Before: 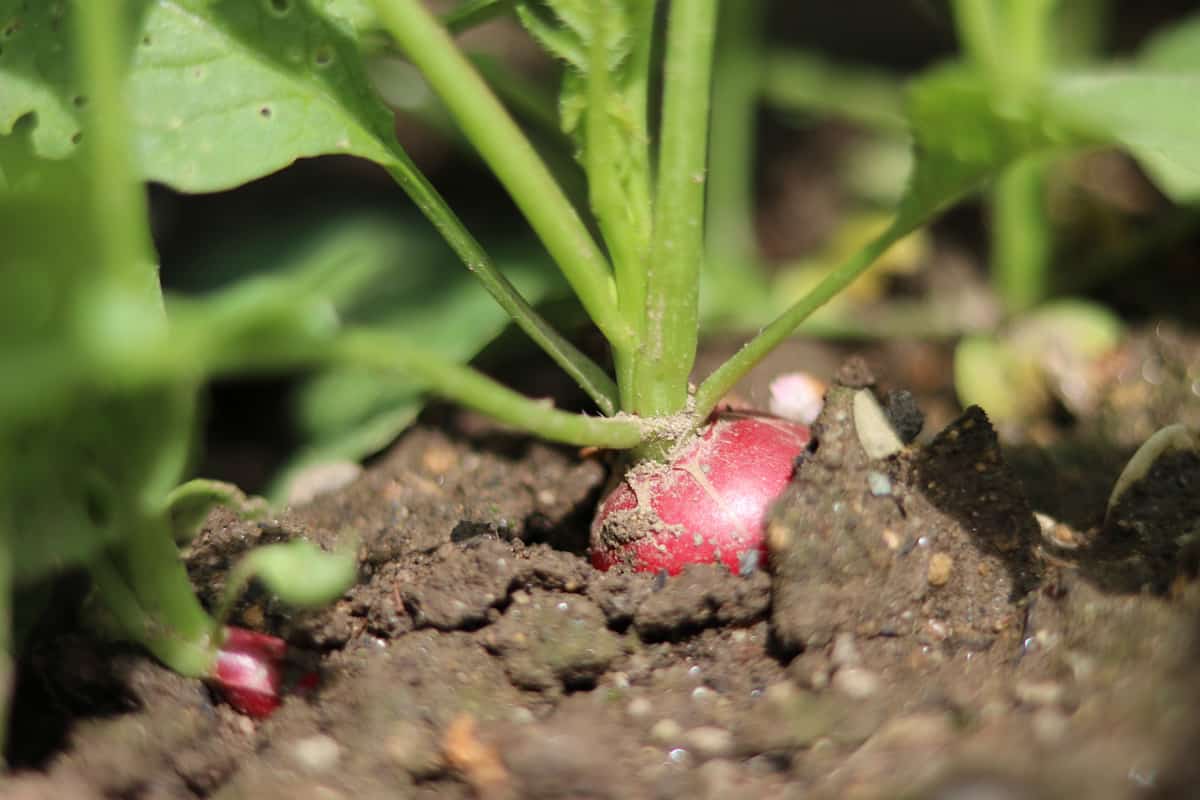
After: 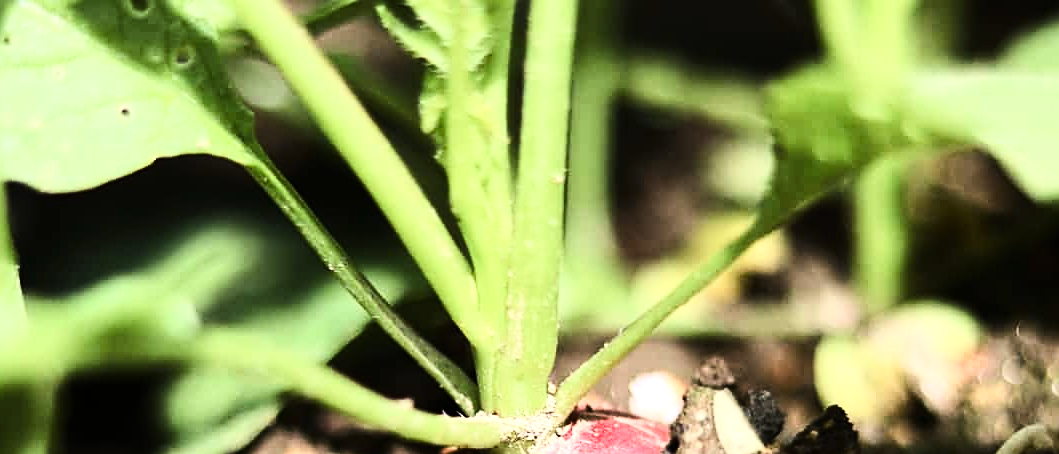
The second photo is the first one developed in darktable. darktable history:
sharpen: on, module defaults
exposure: black level correction 0, exposure 0.696 EV, compensate highlight preservation false
crop and rotate: left 11.741%, bottom 43.158%
color balance rgb: shadows lift › chroma 0.718%, shadows lift › hue 111.5°, global offset › hue 170.43°, perceptual saturation grading › global saturation 20%, perceptual saturation grading › highlights -48.994%, perceptual saturation grading › shadows 24.317%, global vibrance 20%
tone curve: curves: ch0 [(0, 0) (0.003, 0.003) (0.011, 0.005) (0.025, 0.005) (0.044, 0.008) (0.069, 0.015) (0.1, 0.023) (0.136, 0.032) (0.177, 0.046) (0.224, 0.072) (0.277, 0.124) (0.335, 0.174) (0.399, 0.253) (0.468, 0.365) (0.543, 0.519) (0.623, 0.675) (0.709, 0.805) (0.801, 0.908) (0.898, 0.97) (1, 1)], color space Lab, linked channels, preserve colors none
